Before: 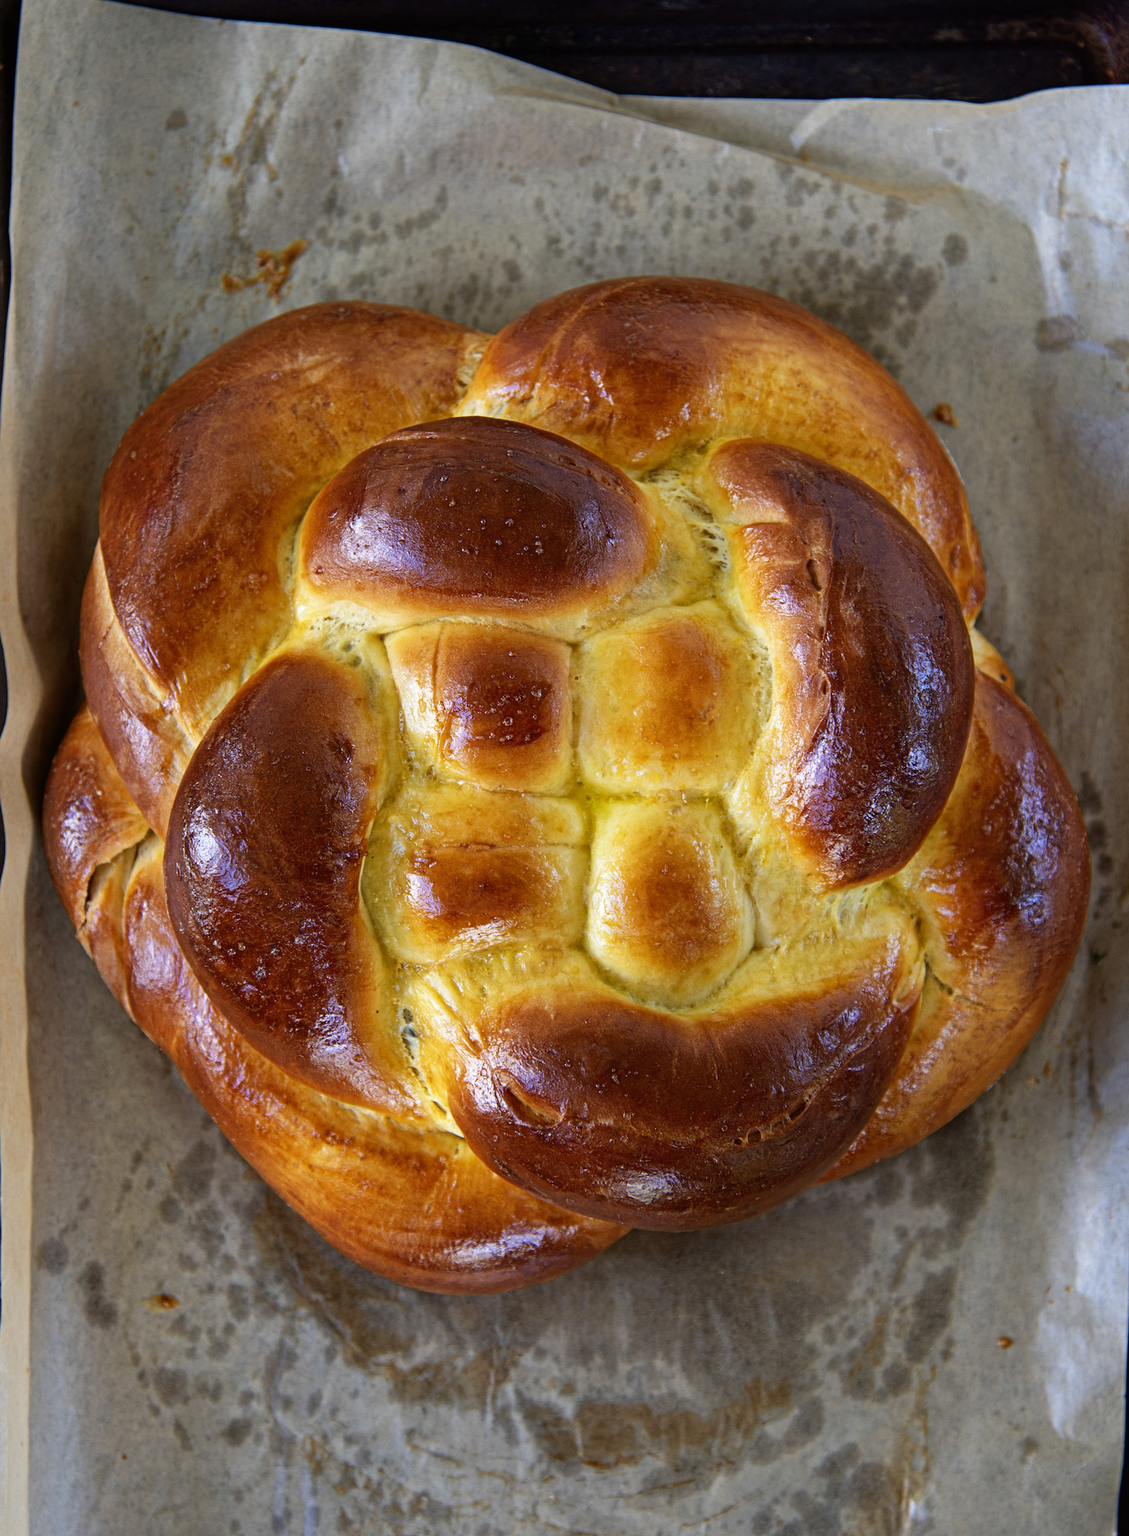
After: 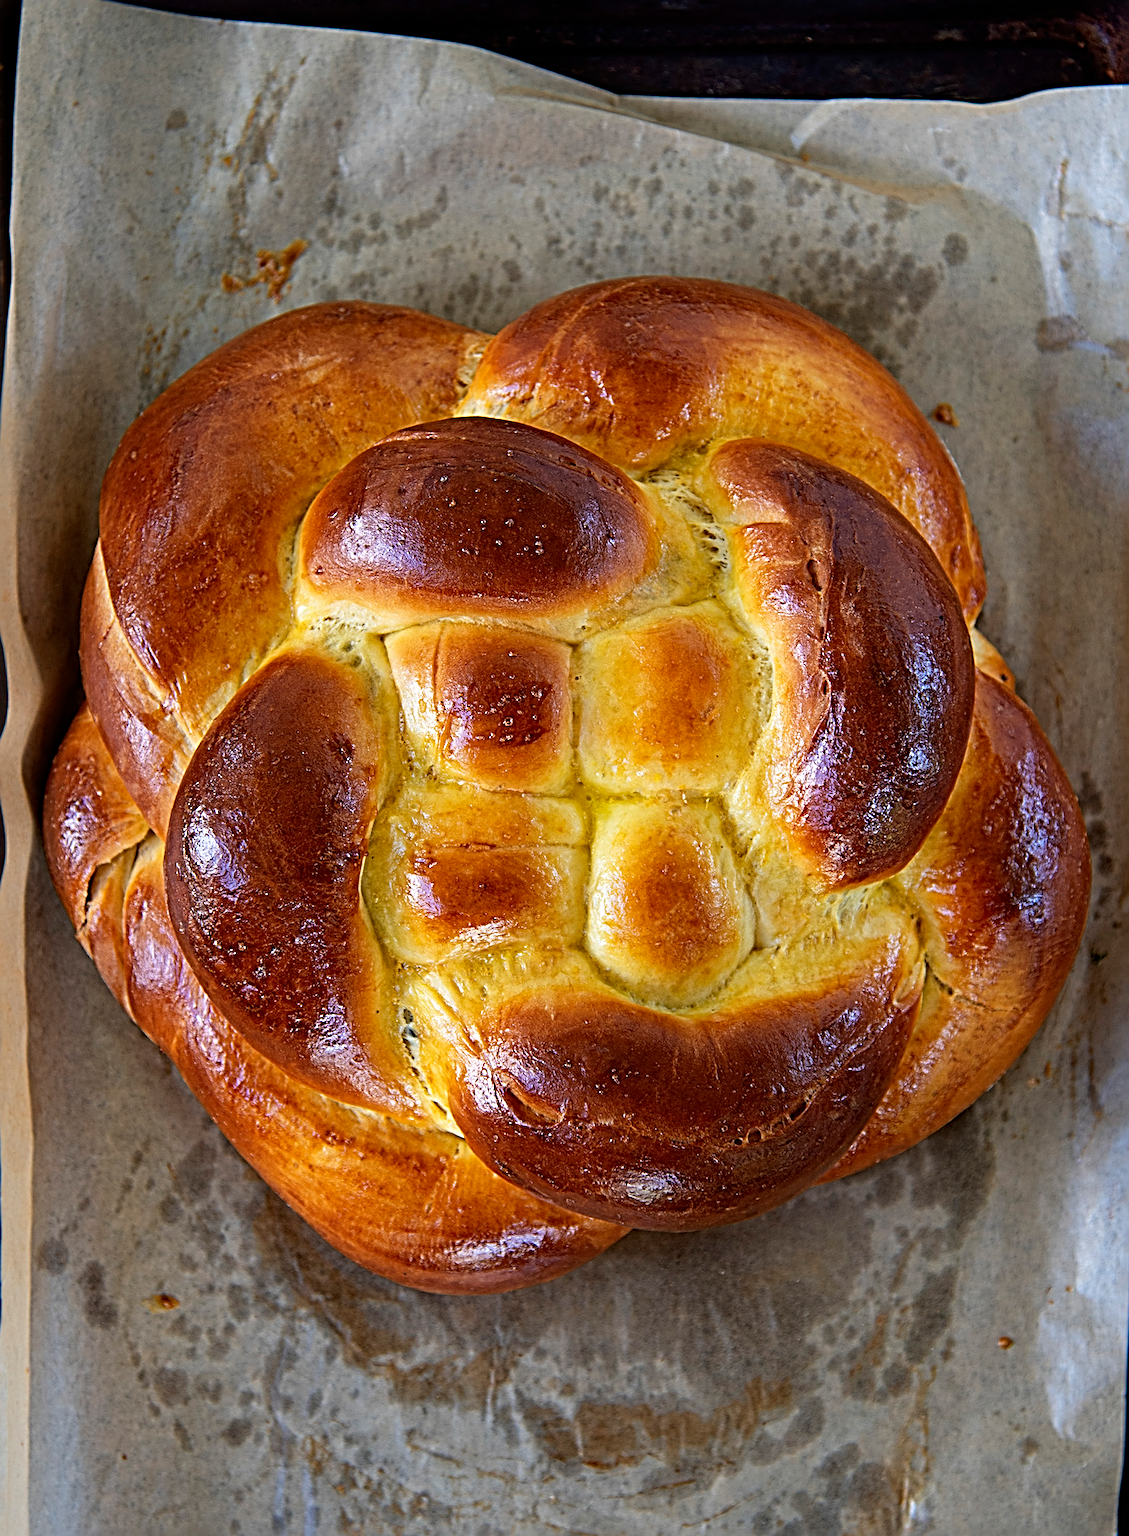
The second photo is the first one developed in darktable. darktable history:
sharpen: radius 3.656, amount 0.941
